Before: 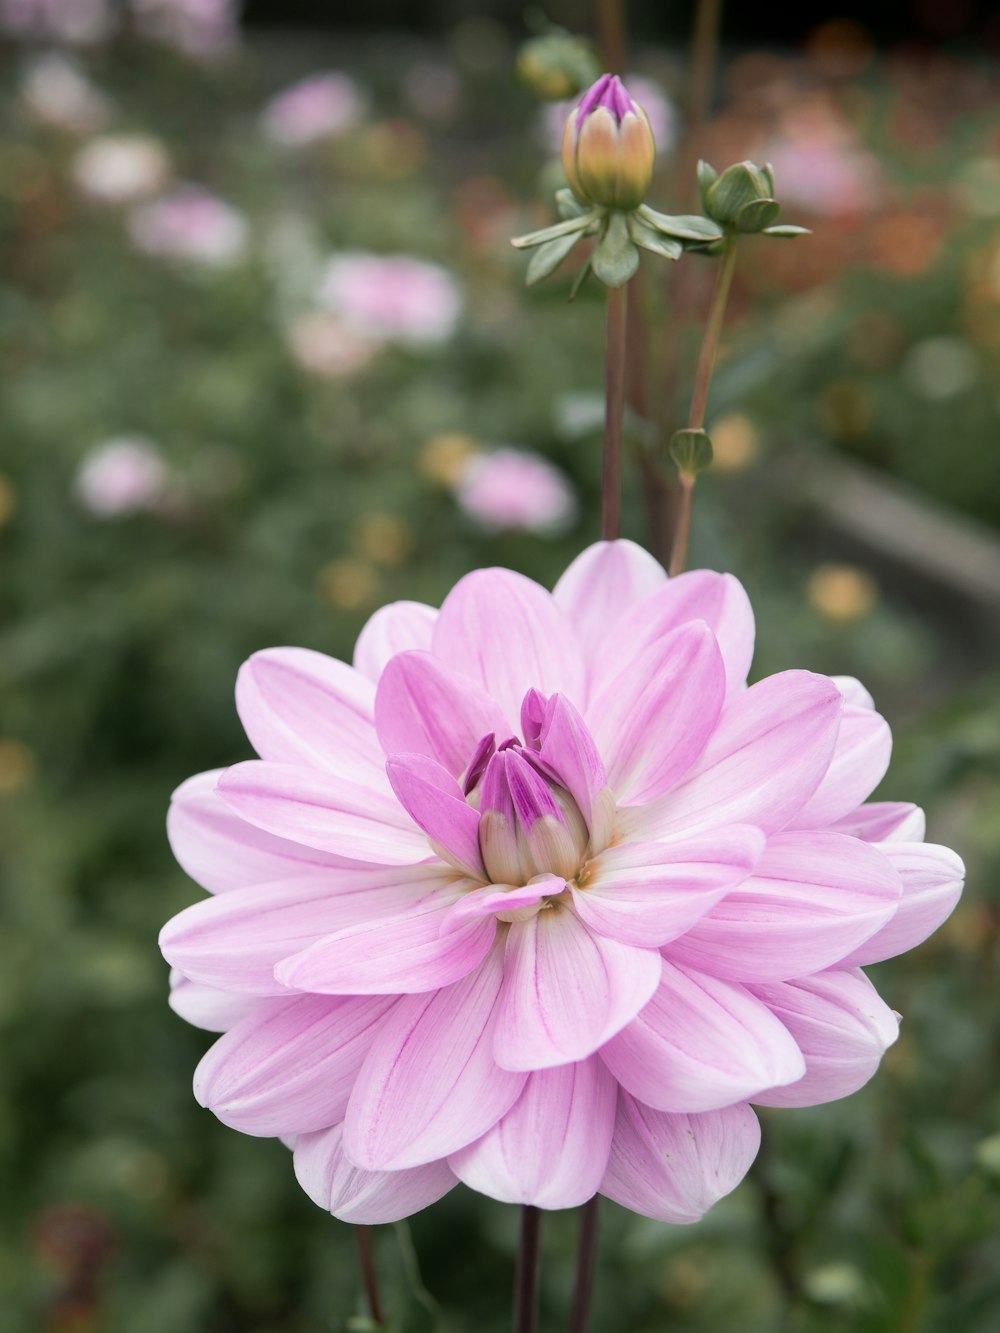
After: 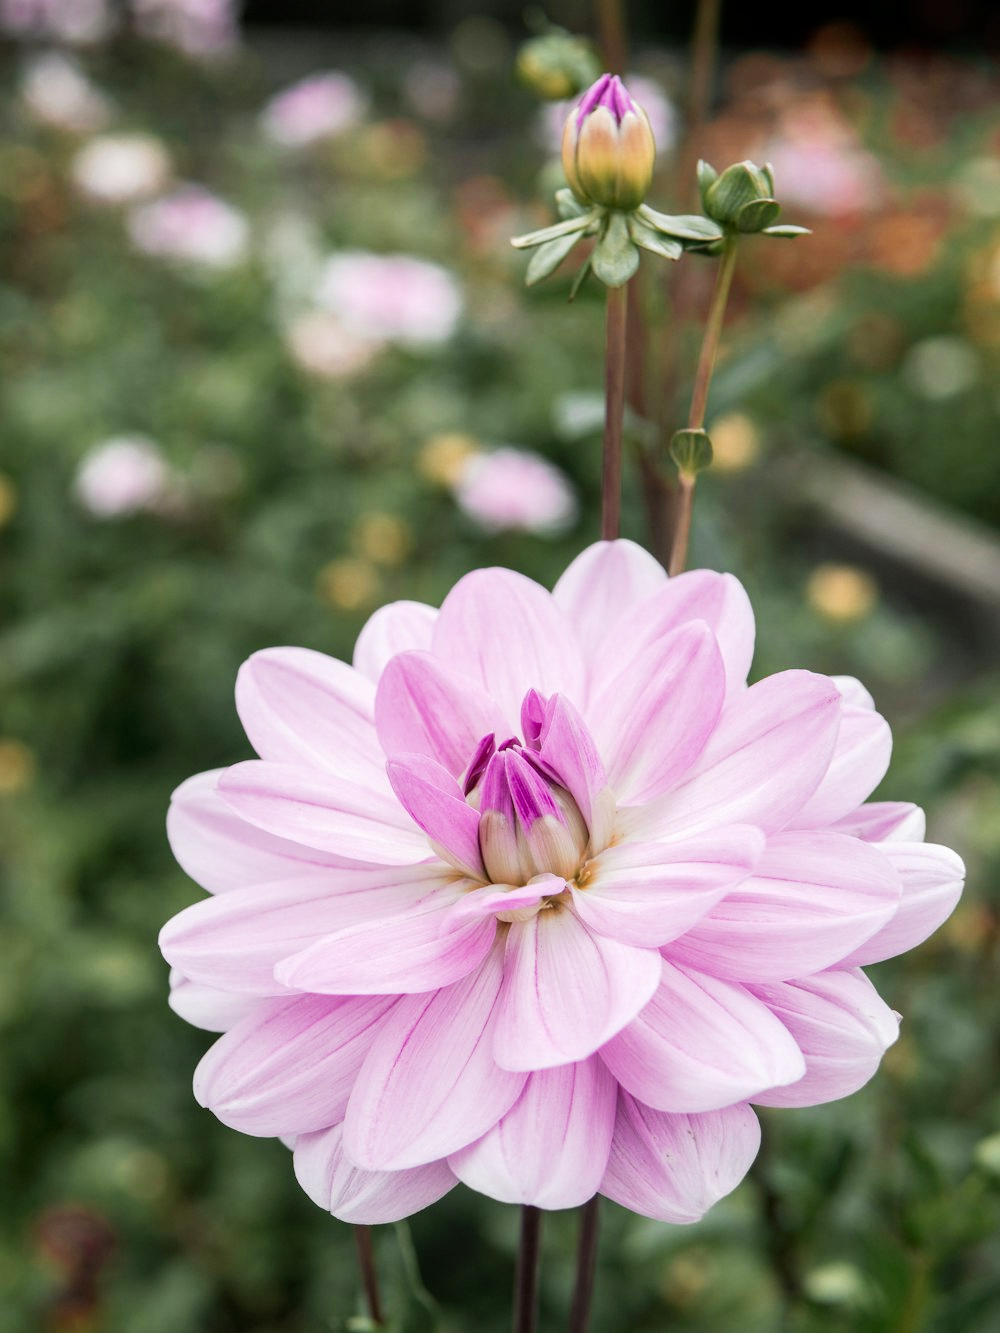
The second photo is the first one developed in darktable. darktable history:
exposure: compensate highlight preservation false
tone curve: curves: ch0 [(0, 0) (0.003, 0.014) (0.011, 0.019) (0.025, 0.026) (0.044, 0.037) (0.069, 0.053) (0.1, 0.083) (0.136, 0.121) (0.177, 0.163) (0.224, 0.22) (0.277, 0.281) (0.335, 0.354) (0.399, 0.436) (0.468, 0.526) (0.543, 0.612) (0.623, 0.706) (0.709, 0.79) (0.801, 0.858) (0.898, 0.925) (1, 1)], preserve colors none
local contrast: on, module defaults
